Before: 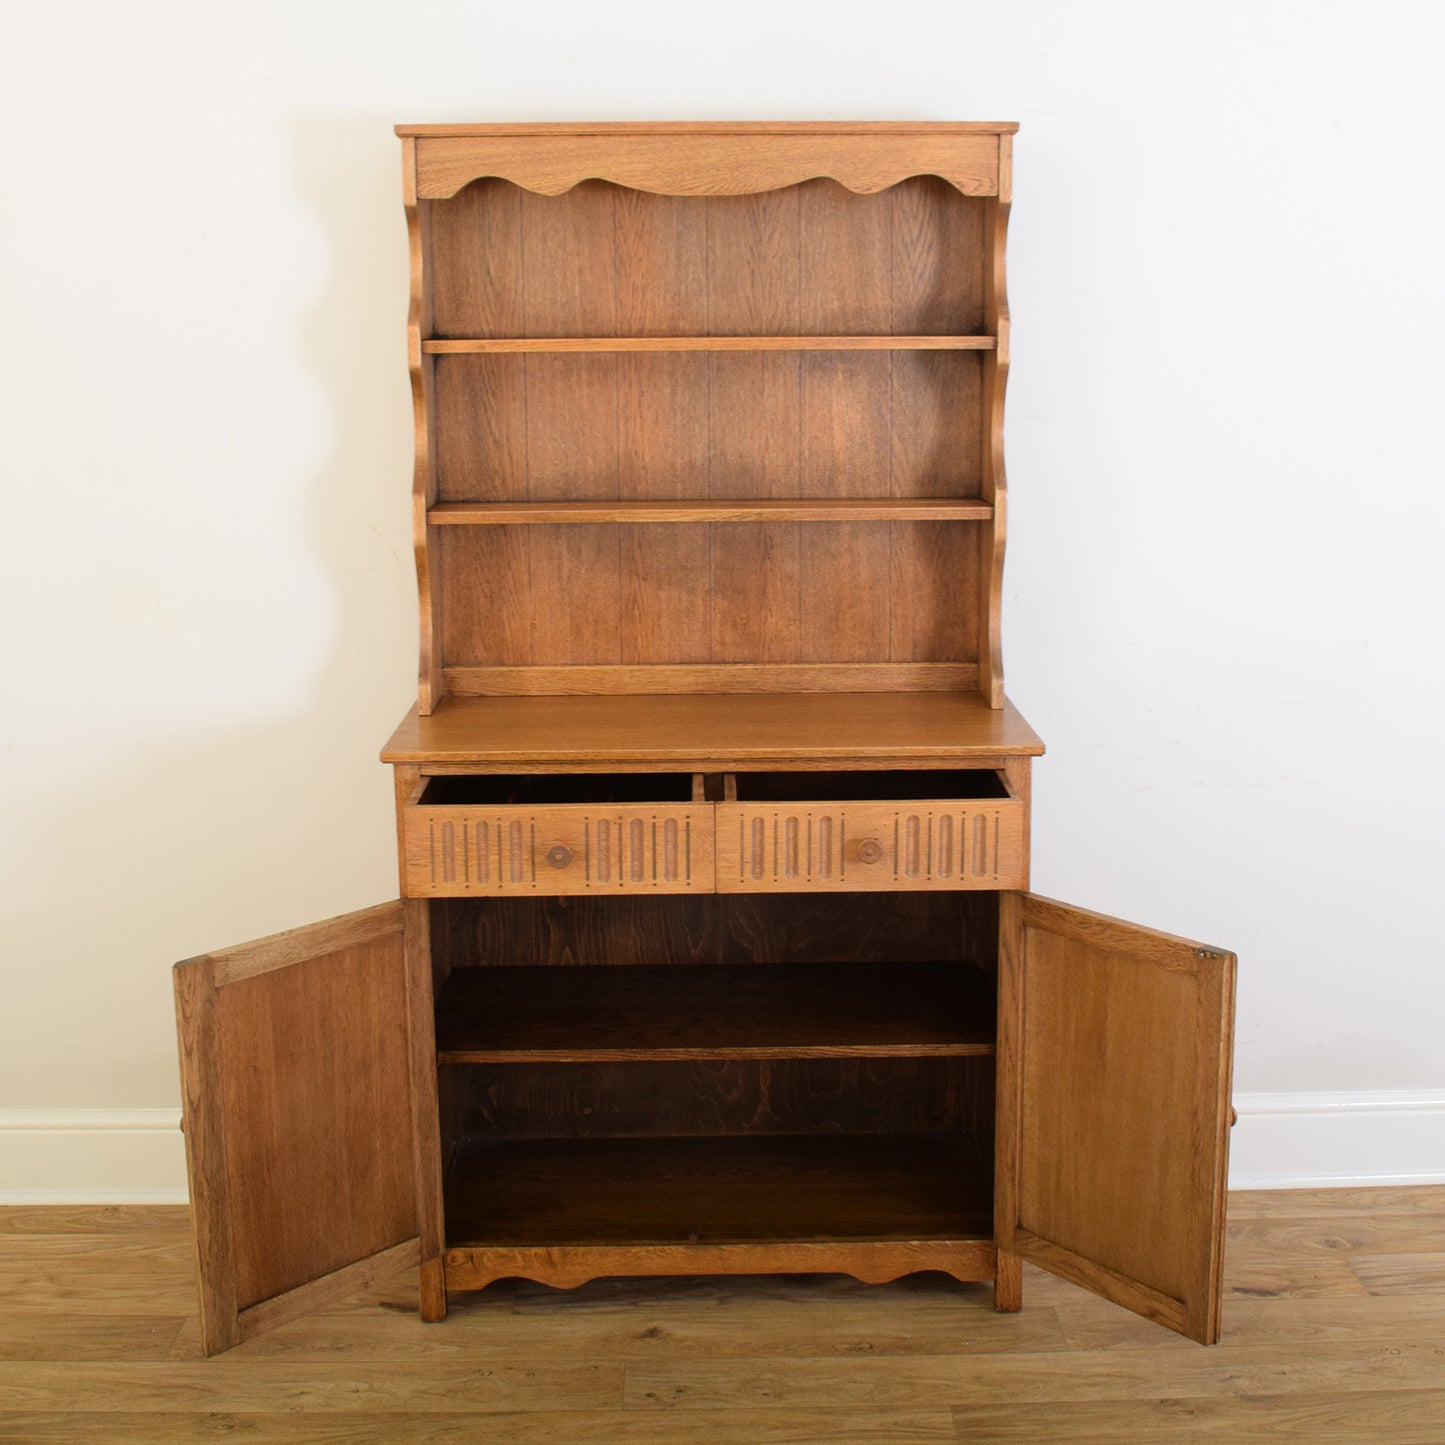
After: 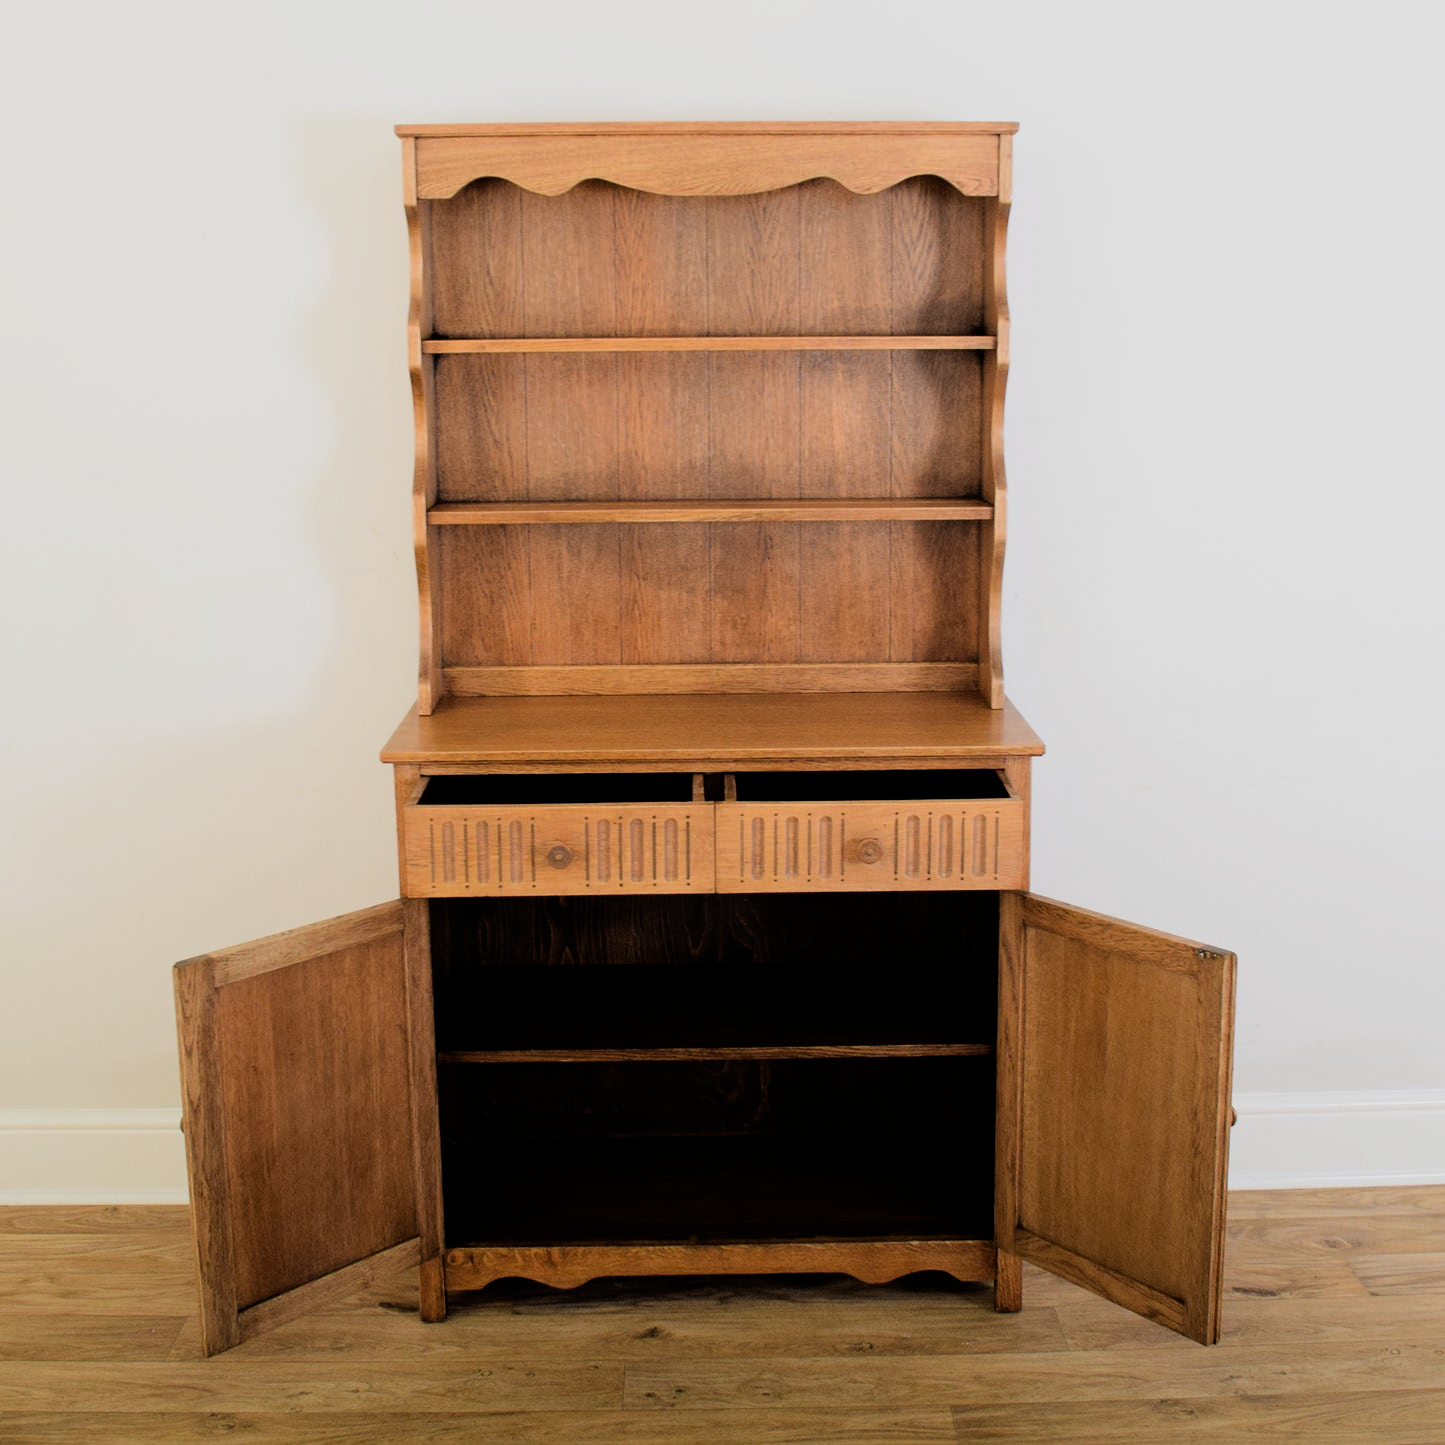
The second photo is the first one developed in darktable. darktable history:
filmic rgb: black relative exposure -5.14 EV, white relative exposure 3.96 EV, threshold 3.04 EV, hardness 2.88, contrast 1.297, highlights saturation mix -30.87%, enable highlight reconstruction true
